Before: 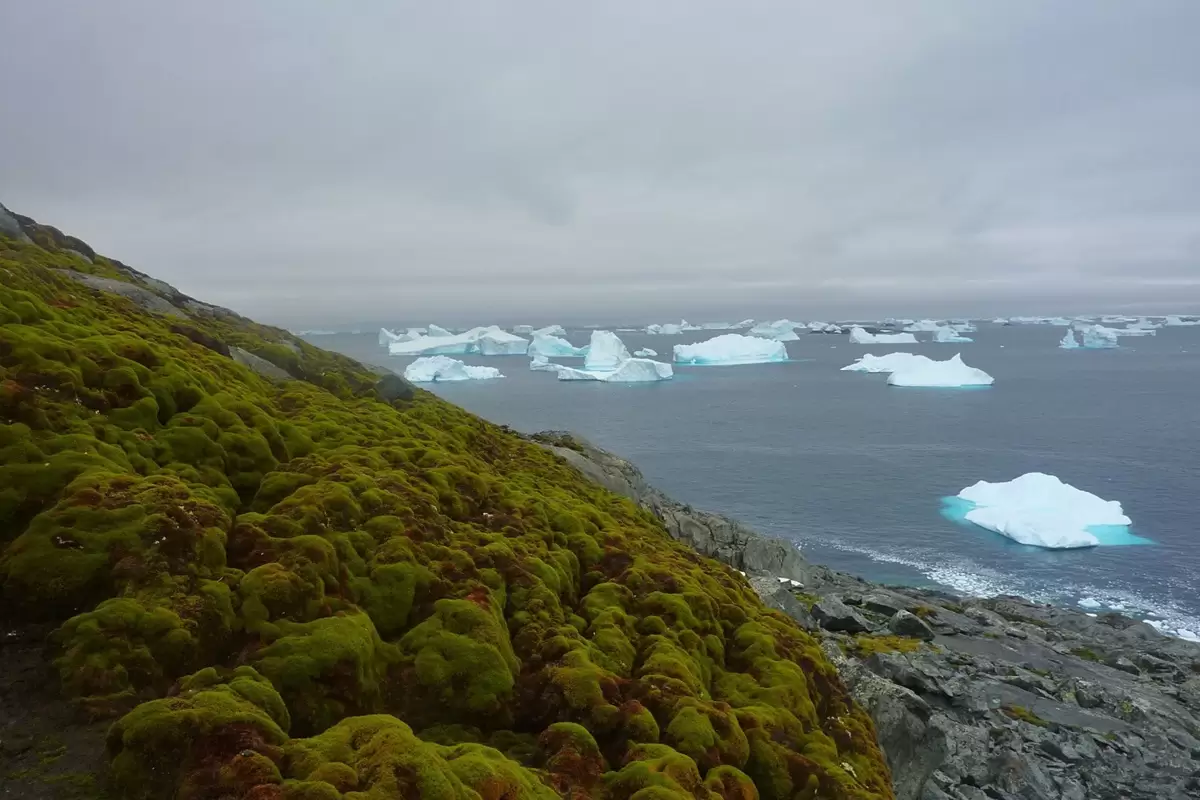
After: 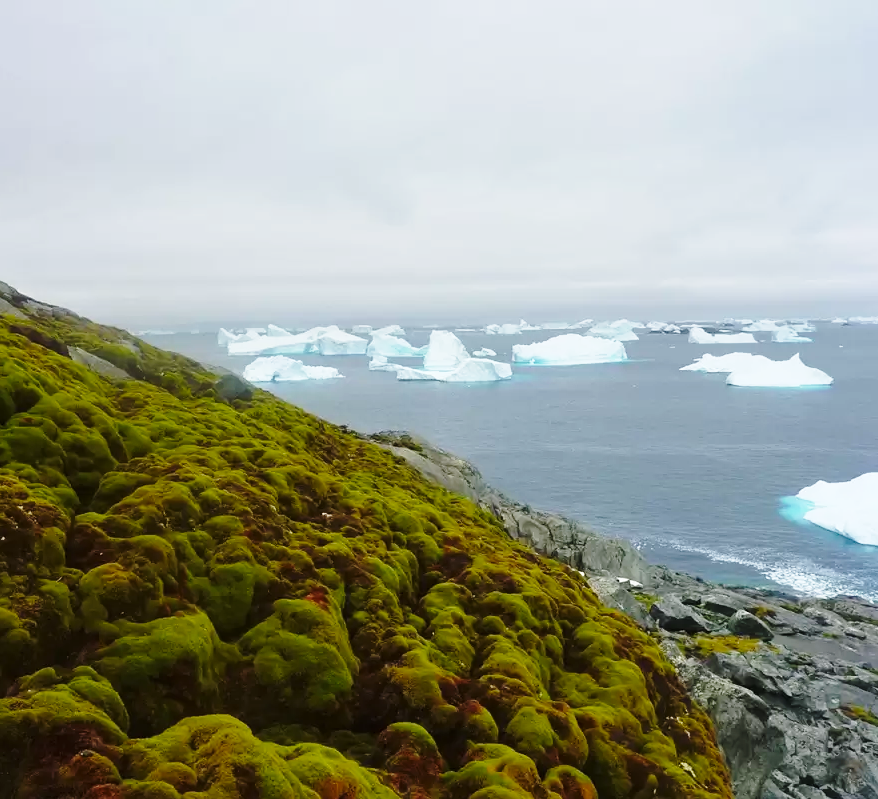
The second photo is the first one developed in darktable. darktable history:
base curve: curves: ch0 [(0, 0) (0.028, 0.03) (0.121, 0.232) (0.46, 0.748) (0.859, 0.968) (1, 1)], preserve colors none
crop: left 13.443%, right 13.31%
